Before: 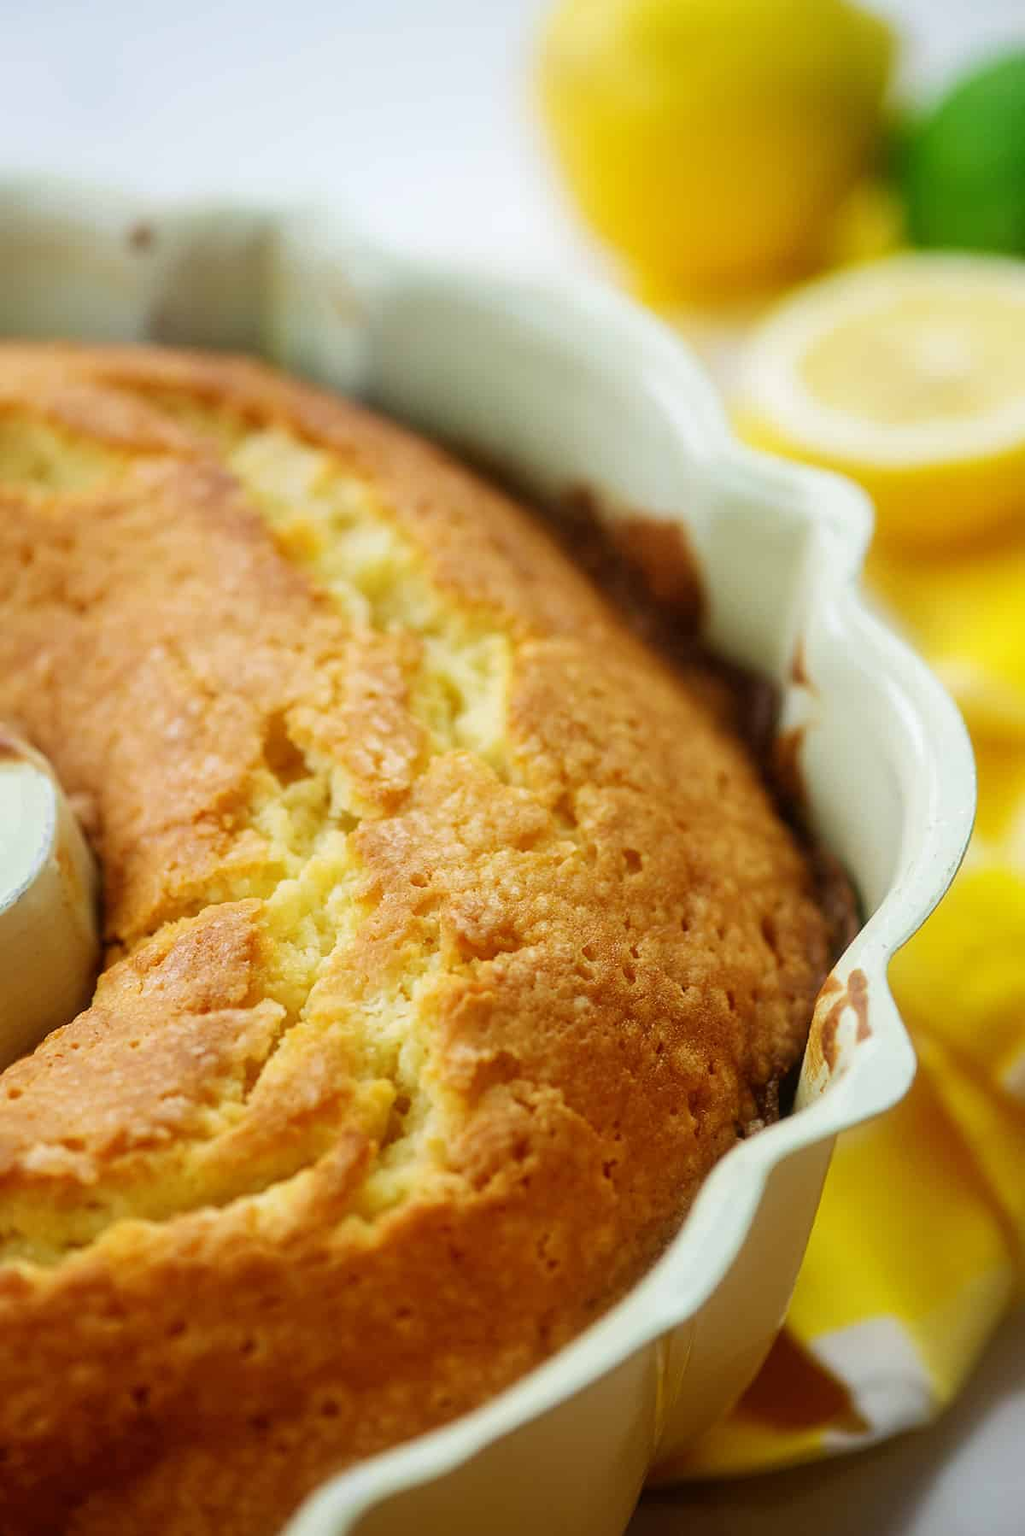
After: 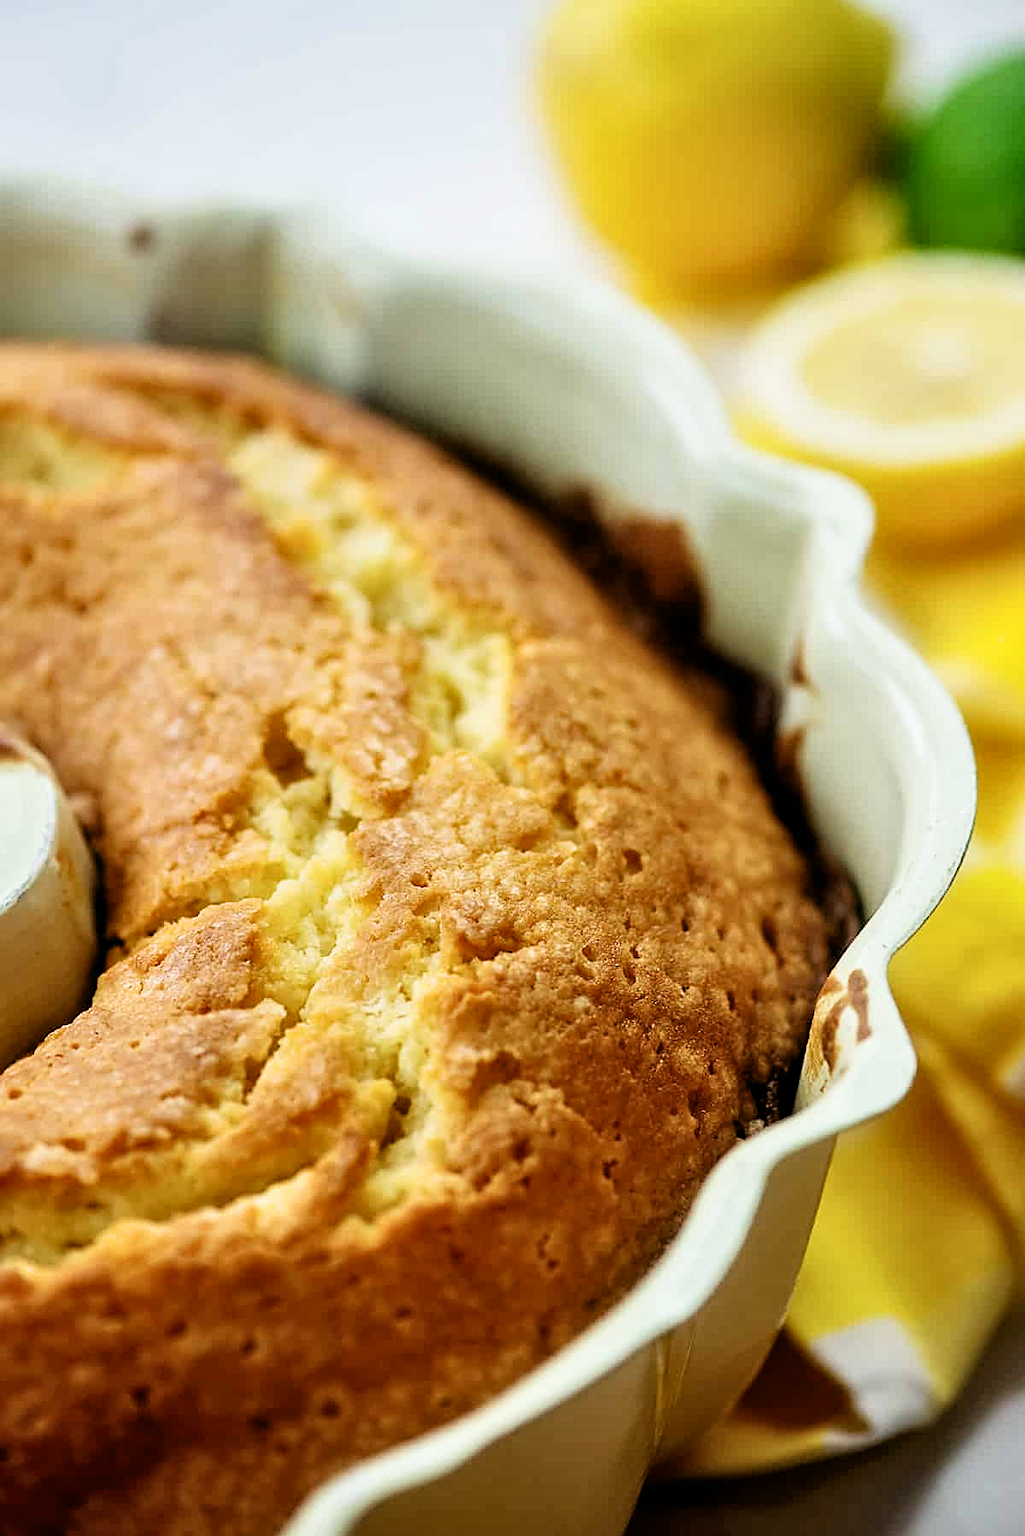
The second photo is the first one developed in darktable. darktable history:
contrast equalizer: y [[0.545, 0.572, 0.59, 0.59, 0.571, 0.545], [0.5 ×6], [0.5 ×6], [0 ×6], [0 ×6]]
sharpen: on, module defaults
filmic rgb: black relative exposure -4.91 EV, white relative exposure 2.84 EV, hardness 3.7, contrast in shadows safe
